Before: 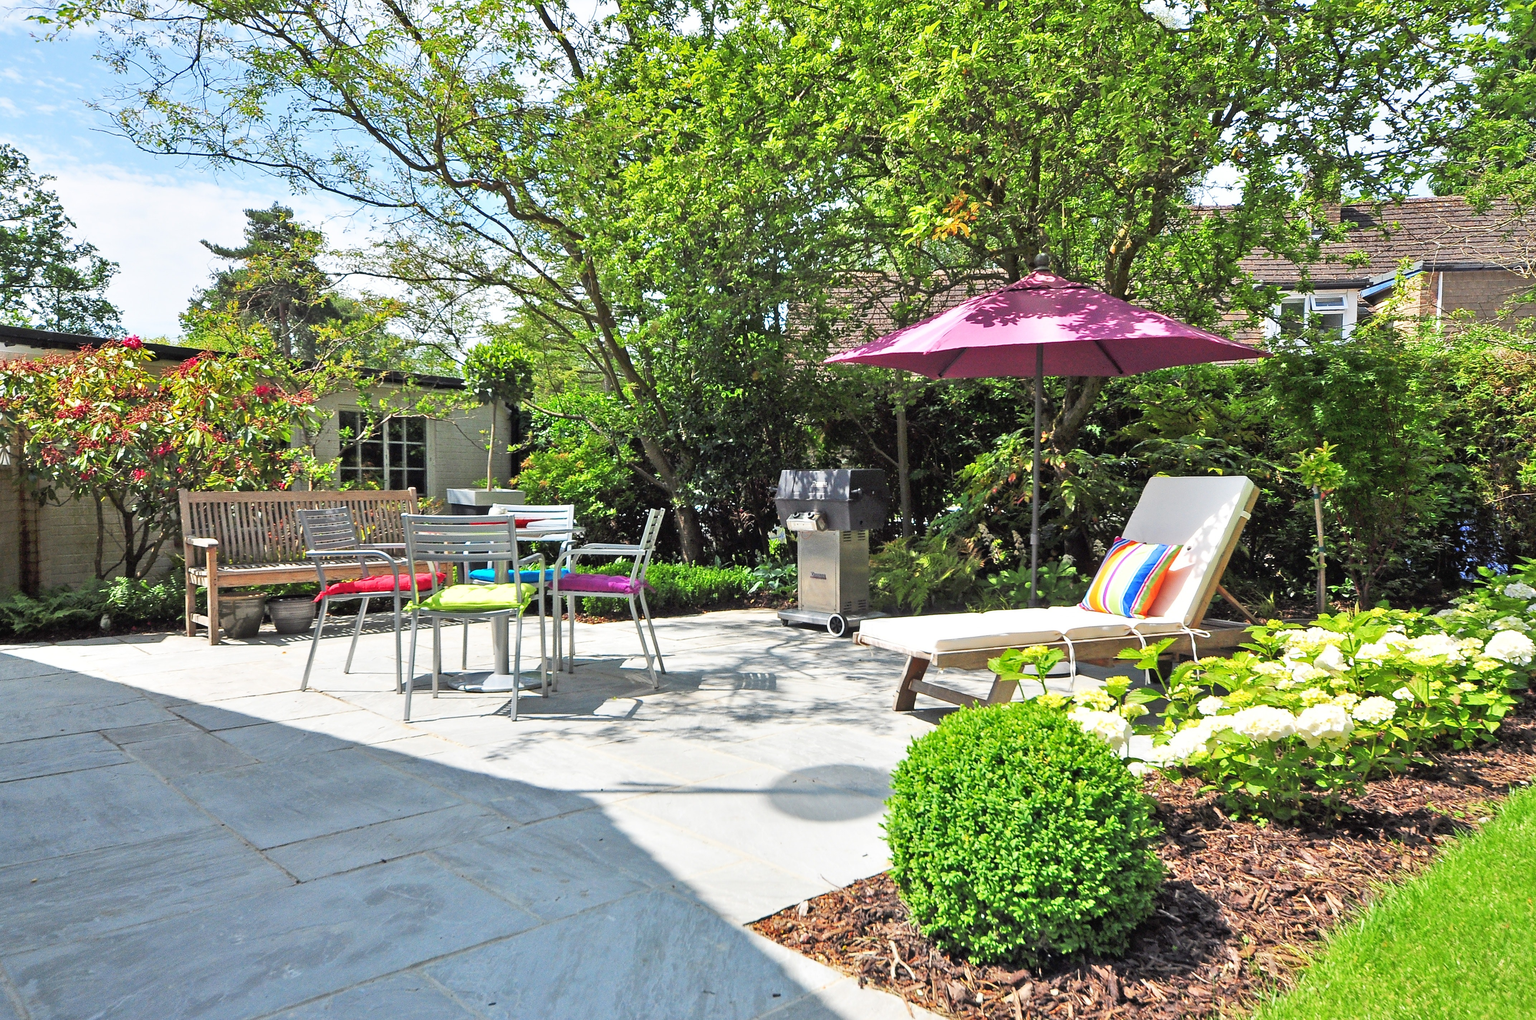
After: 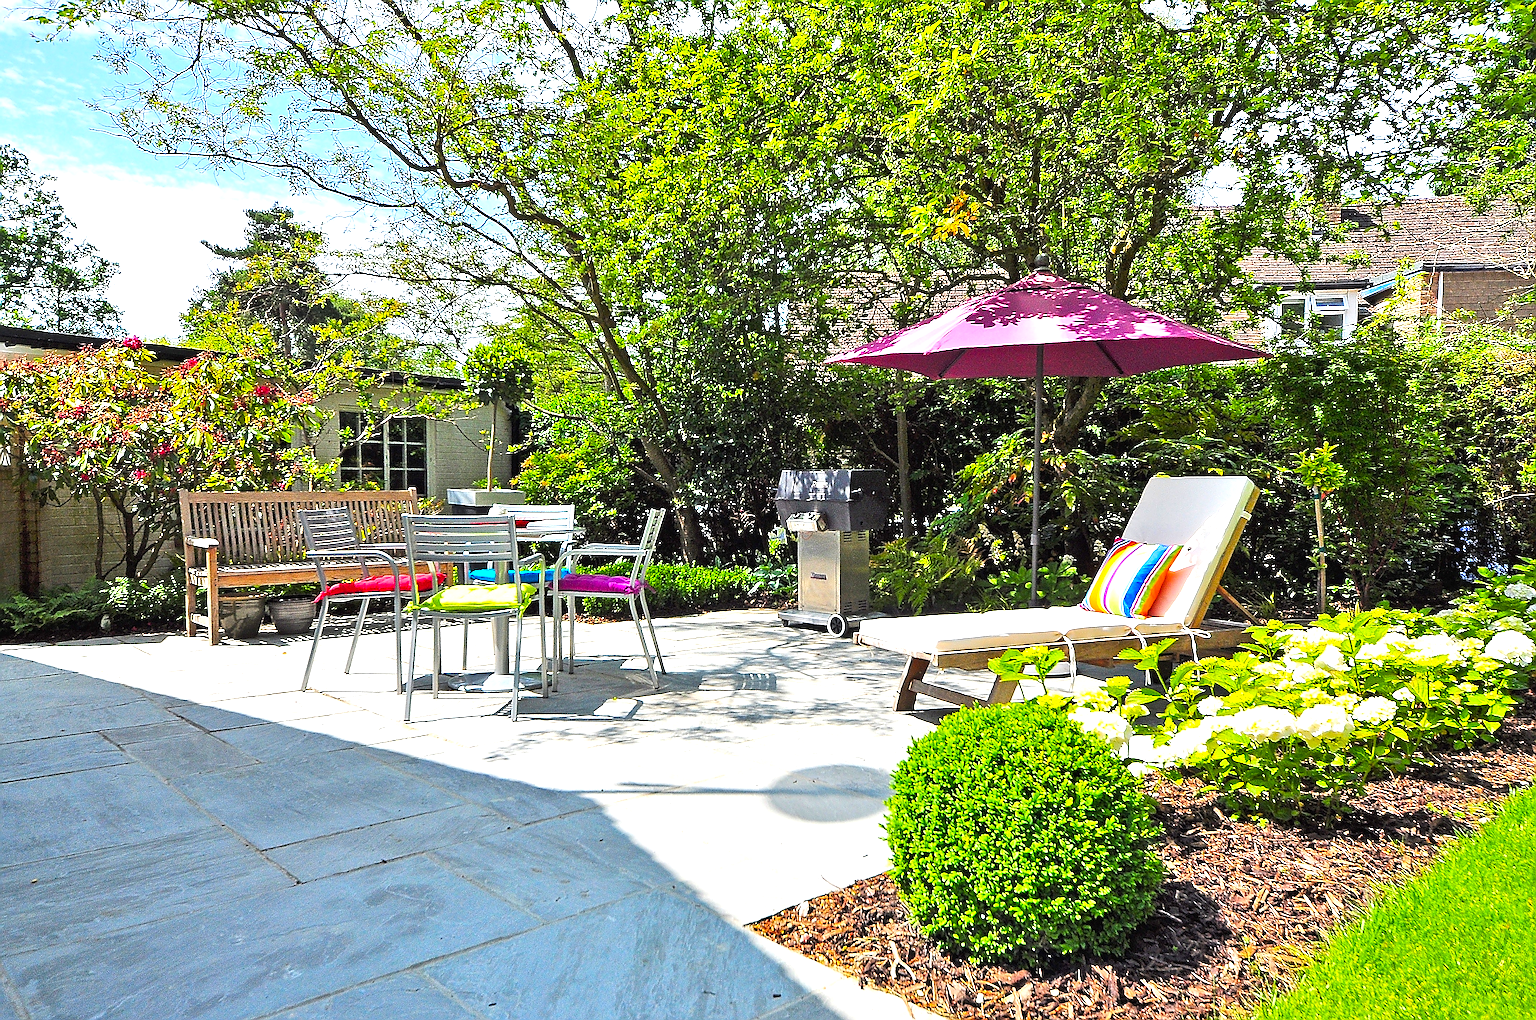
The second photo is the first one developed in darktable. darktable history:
sharpen: amount 2
color balance rgb: linear chroma grading › global chroma 15%, perceptual saturation grading › global saturation 30%
tone equalizer: -8 EV -0.417 EV, -7 EV -0.389 EV, -6 EV -0.333 EV, -5 EV -0.222 EV, -3 EV 0.222 EV, -2 EV 0.333 EV, -1 EV 0.389 EV, +0 EV 0.417 EV, edges refinement/feathering 500, mask exposure compensation -1.57 EV, preserve details no
